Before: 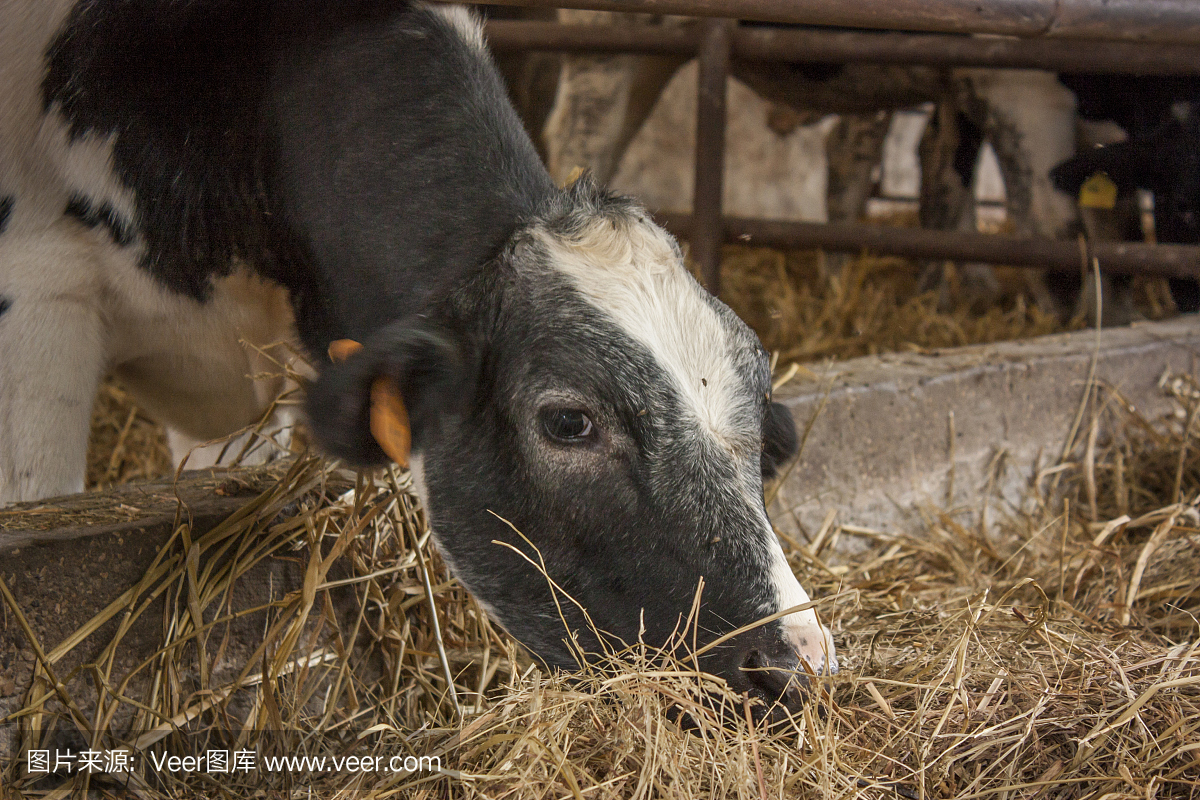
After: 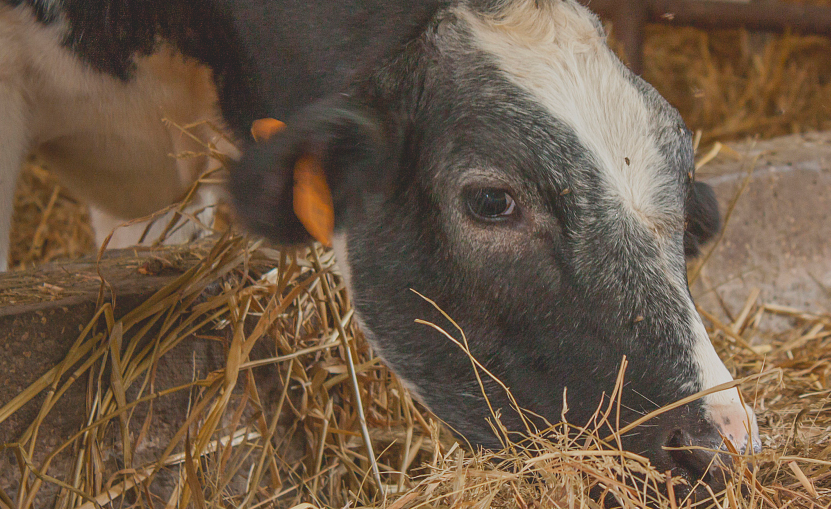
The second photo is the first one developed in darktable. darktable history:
contrast brightness saturation: contrast -0.28
crop: left 6.488%, top 27.668%, right 24.183%, bottom 8.656%
